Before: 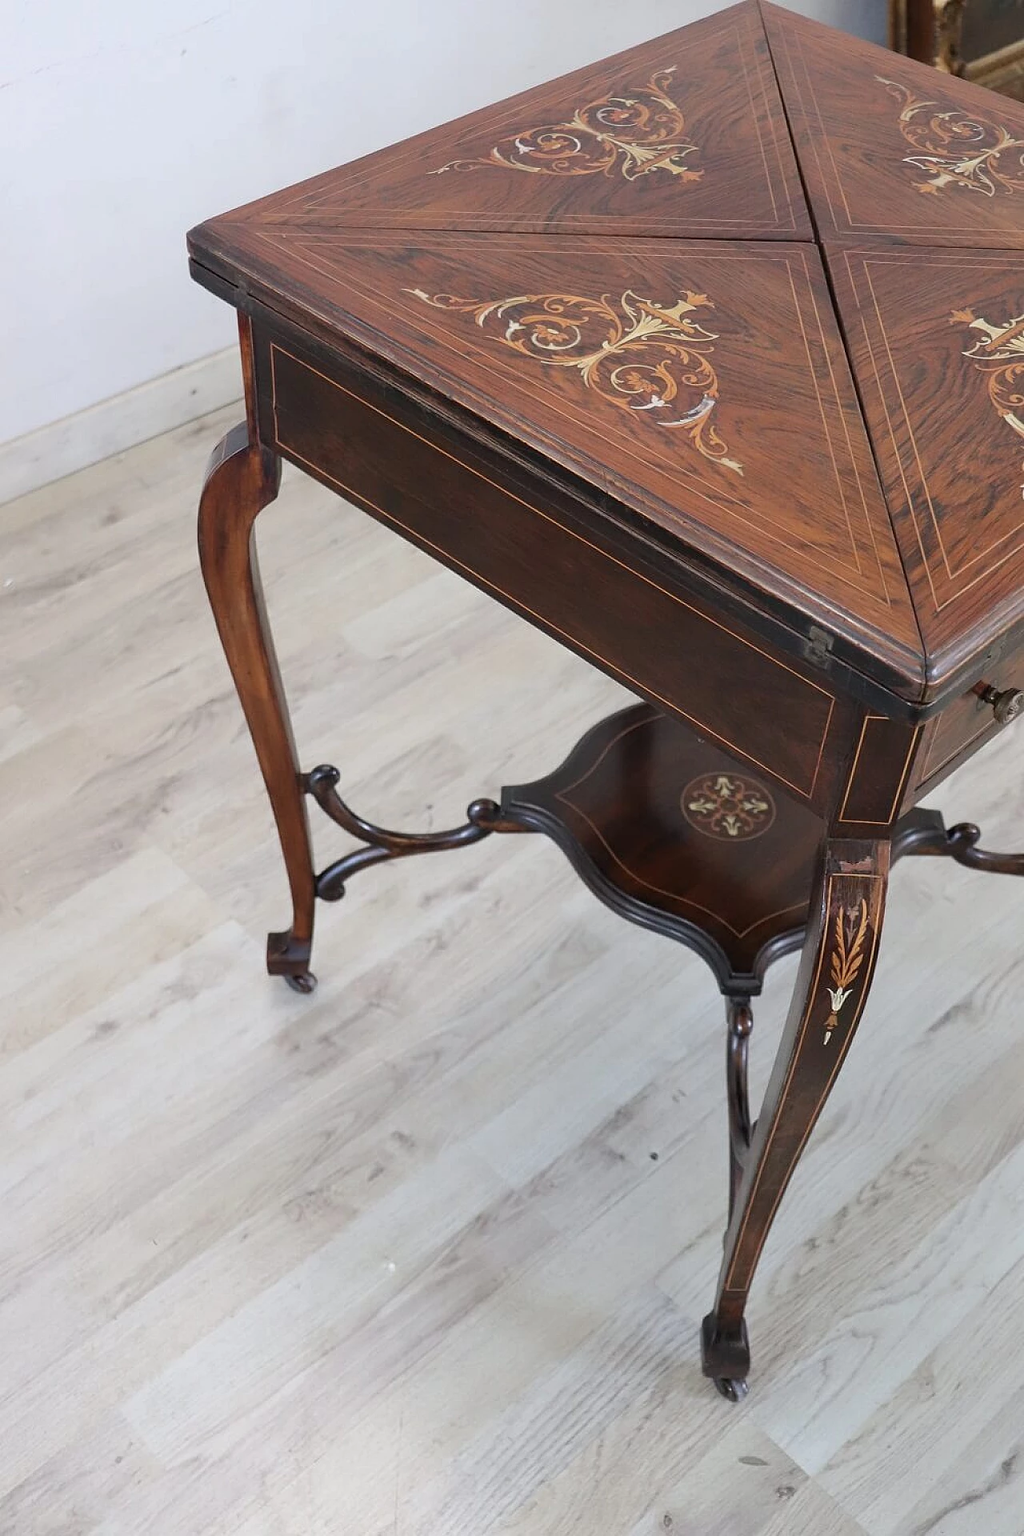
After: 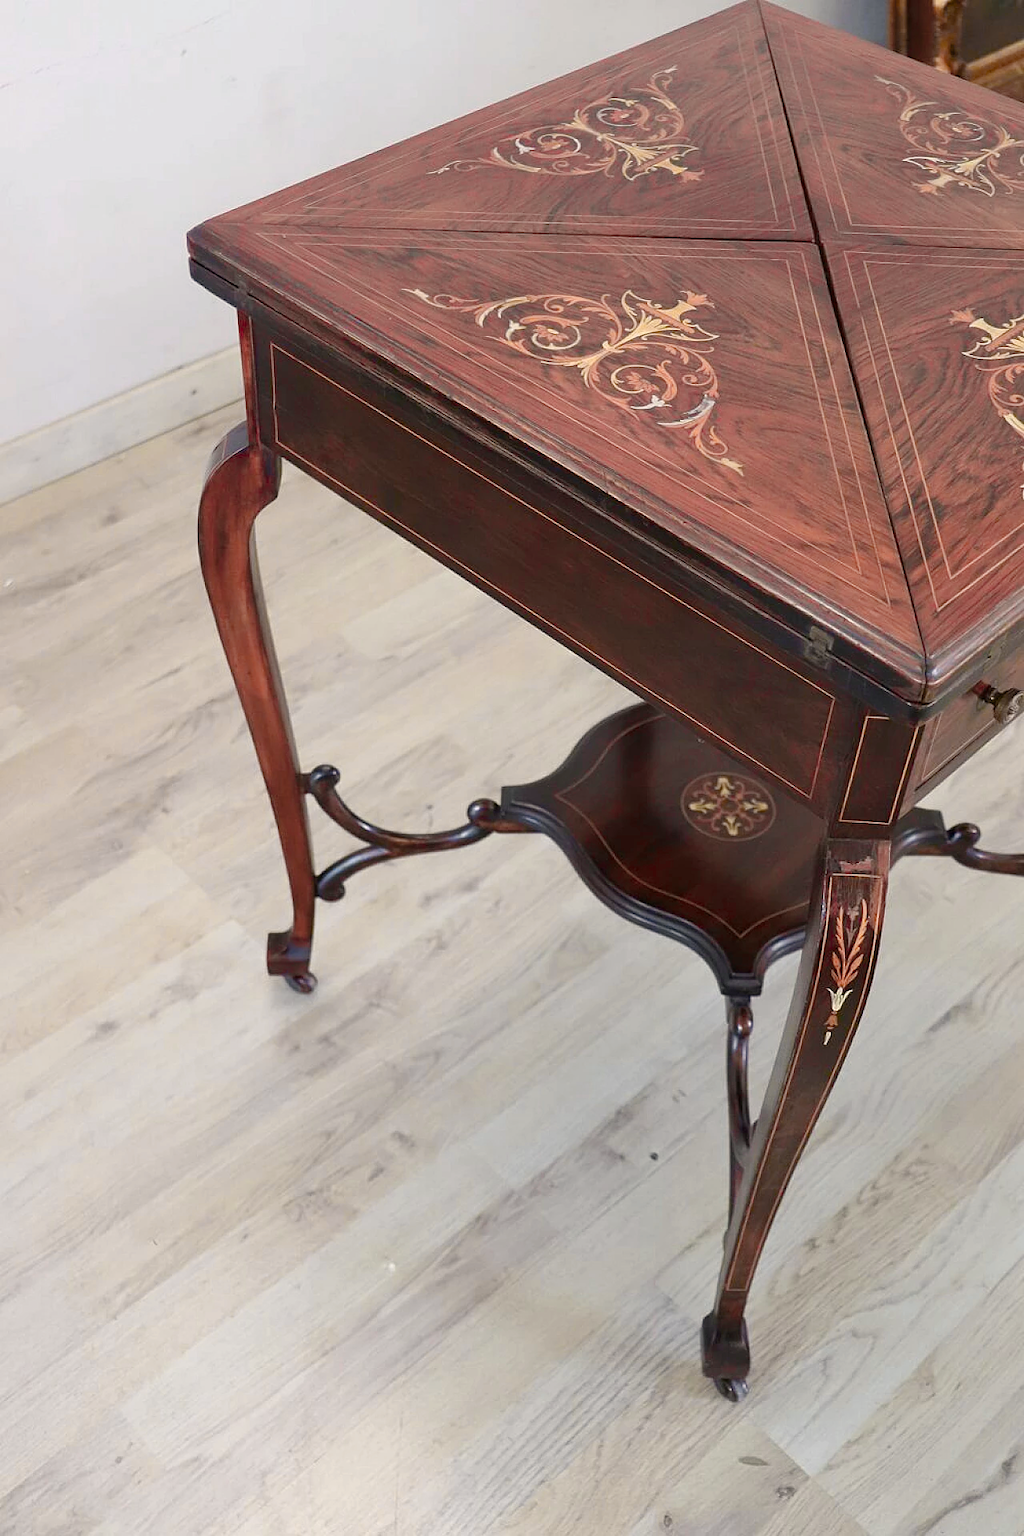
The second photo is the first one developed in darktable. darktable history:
color balance rgb: power › chroma 0.239%, power › hue 61.88°, highlights gain › chroma 2.089%, highlights gain › hue 74.8°, global offset › hue 170.44°, linear chroma grading › global chroma 9.205%, perceptual saturation grading › global saturation 20%, perceptual saturation grading › highlights -49.477%, perceptual saturation grading › shadows 24.795%
color zones: curves: ch0 [(0.257, 0.558) (0.75, 0.565)]; ch1 [(0.004, 0.857) (0.14, 0.416) (0.257, 0.695) (0.442, 0.032) (0.736, 0.266) (0.891, 0.741)]; ch2 [(0, 0.623) (0.112, 0.436) (0.271, 0.474) (0.516, 0.64) (0.743, 0.286)]
